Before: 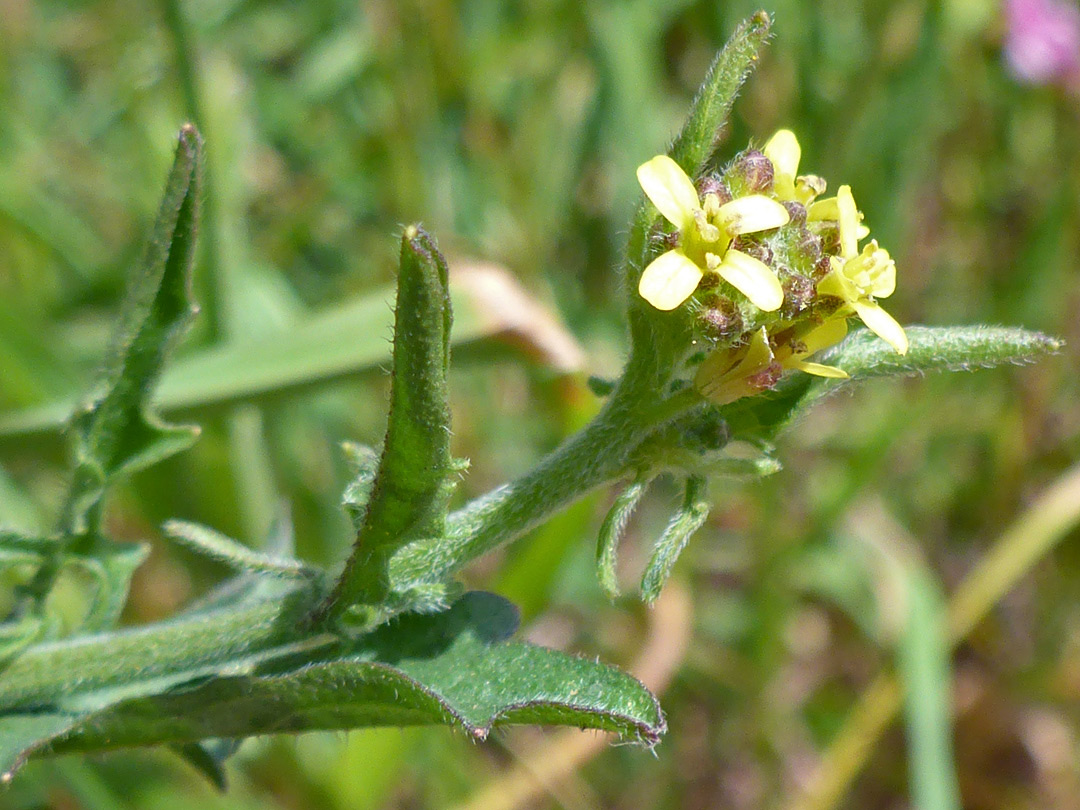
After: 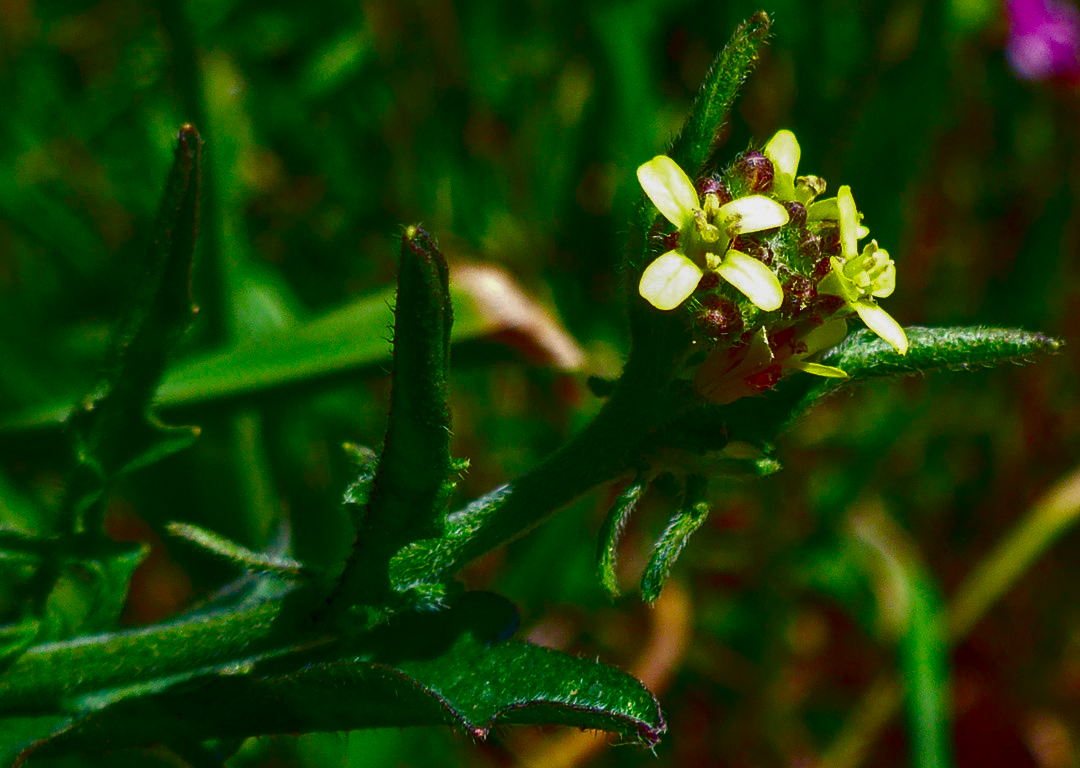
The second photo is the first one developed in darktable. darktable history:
contrast brightness saturation: brightness -0.986, saturation 0.983
crop and rotate: top 0.014%, bottom 5.125%
exposure: compensate highlight preservation false
local contrast: detail 109%
